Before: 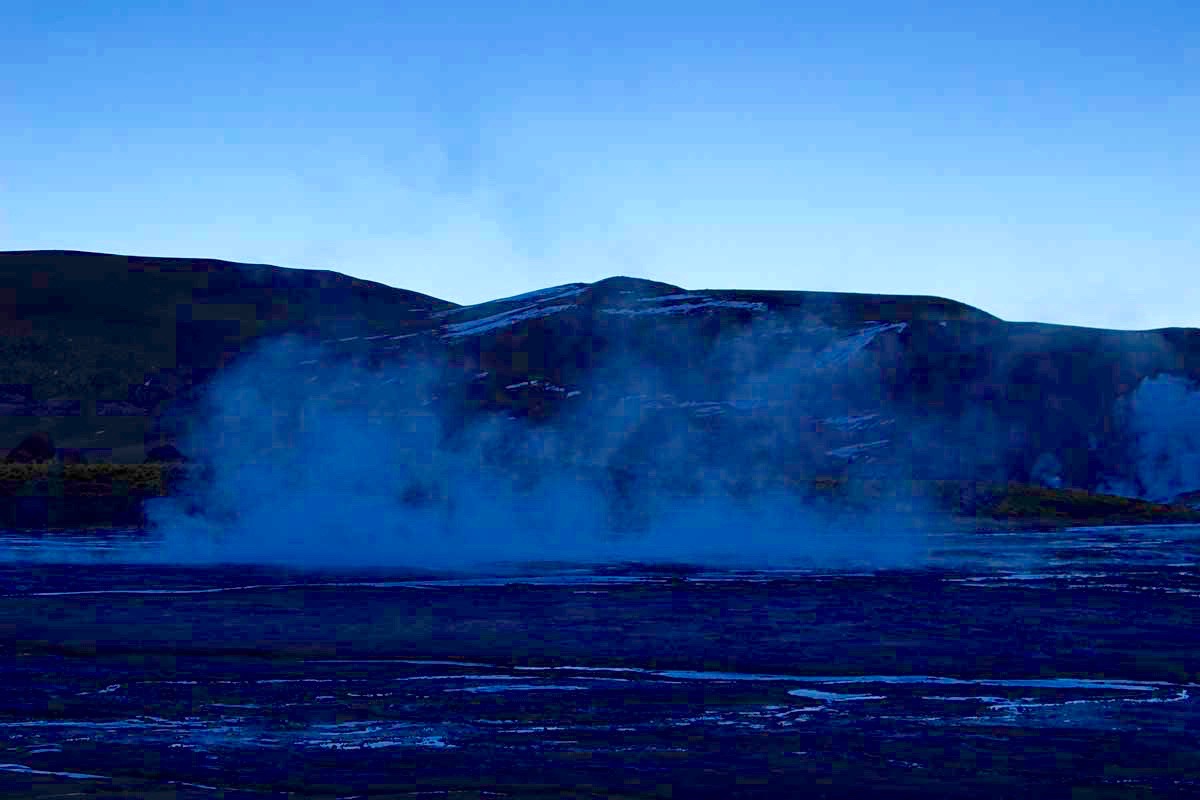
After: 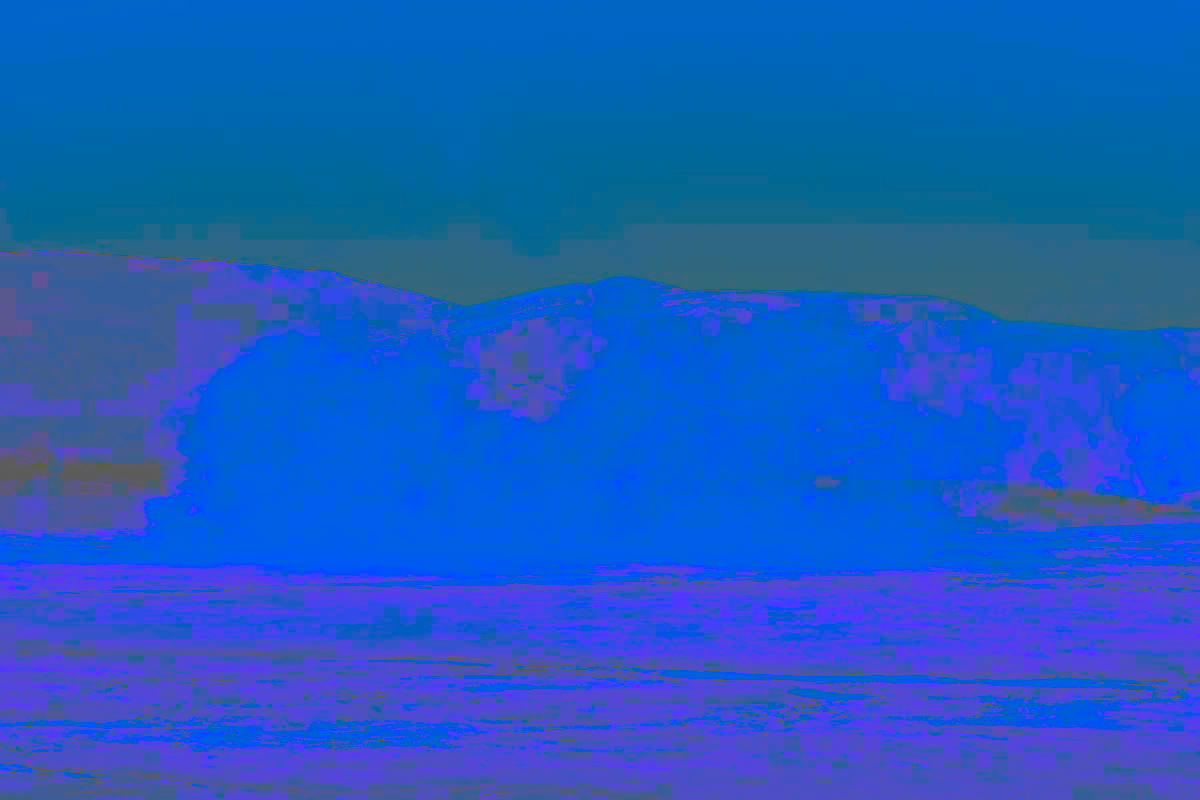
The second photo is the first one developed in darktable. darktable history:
filmic rgb: black relative exposure -7 EV, white relative exposure 5.95 EV, target black luminance 0%, hardness 2.76, latitude 61.85%, contrast 0.693, highlights saturation mix 10.44%, shadows ↔ highlights balance -0.044%
contrast brightness saturation: contrast -0.974, brightness -0.16, saturation 0.768
sharpen: on, module defaults
exposure: exposure 0.377 EV, compensate exposure bias true, compensate highlight preservation false
